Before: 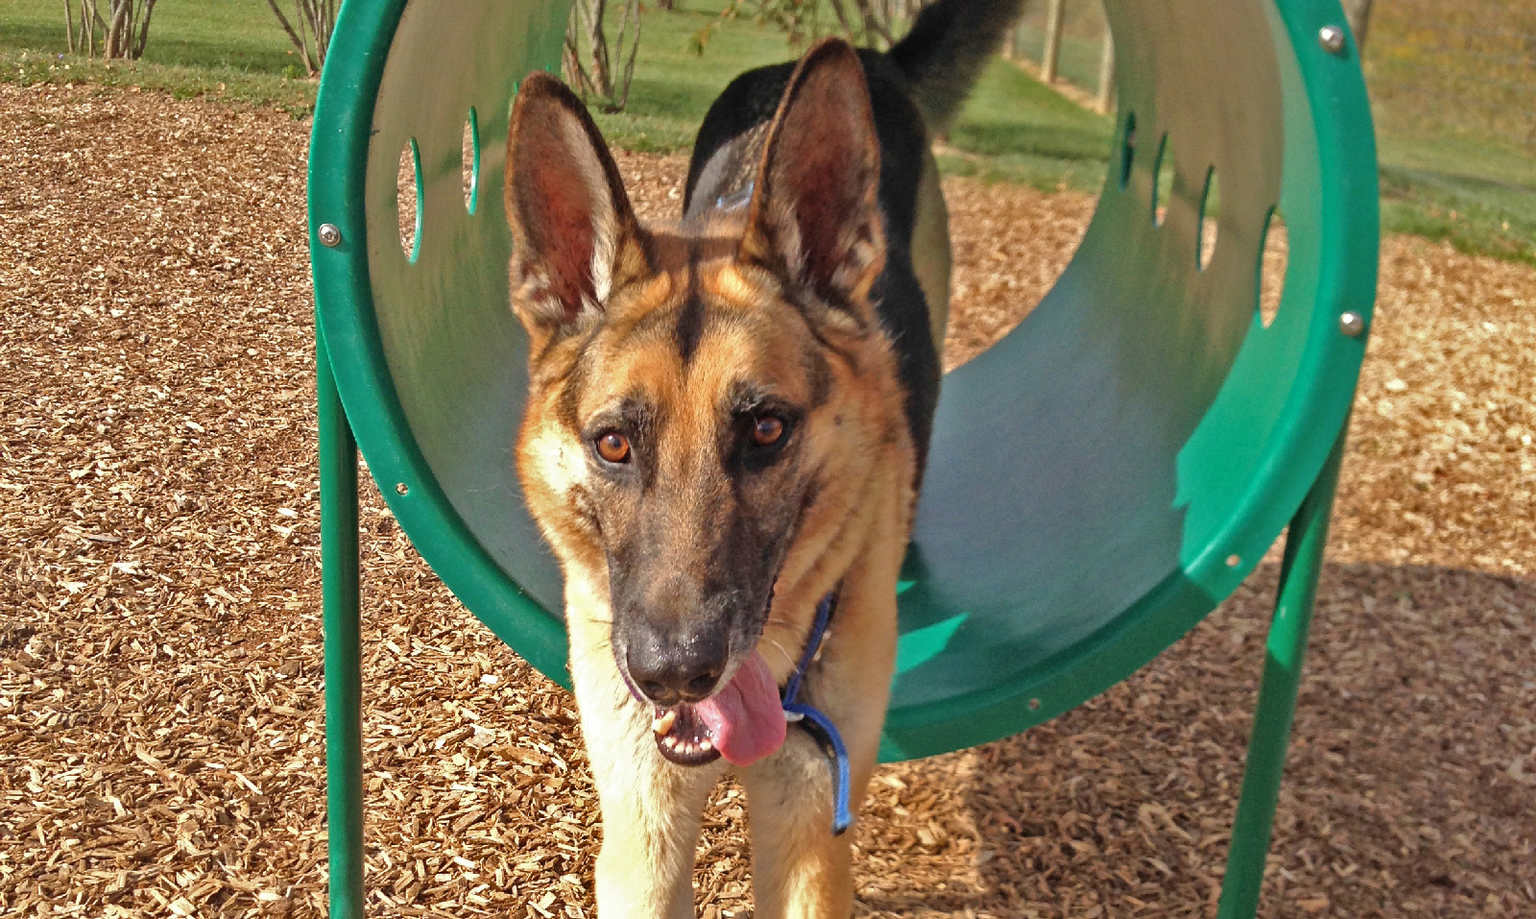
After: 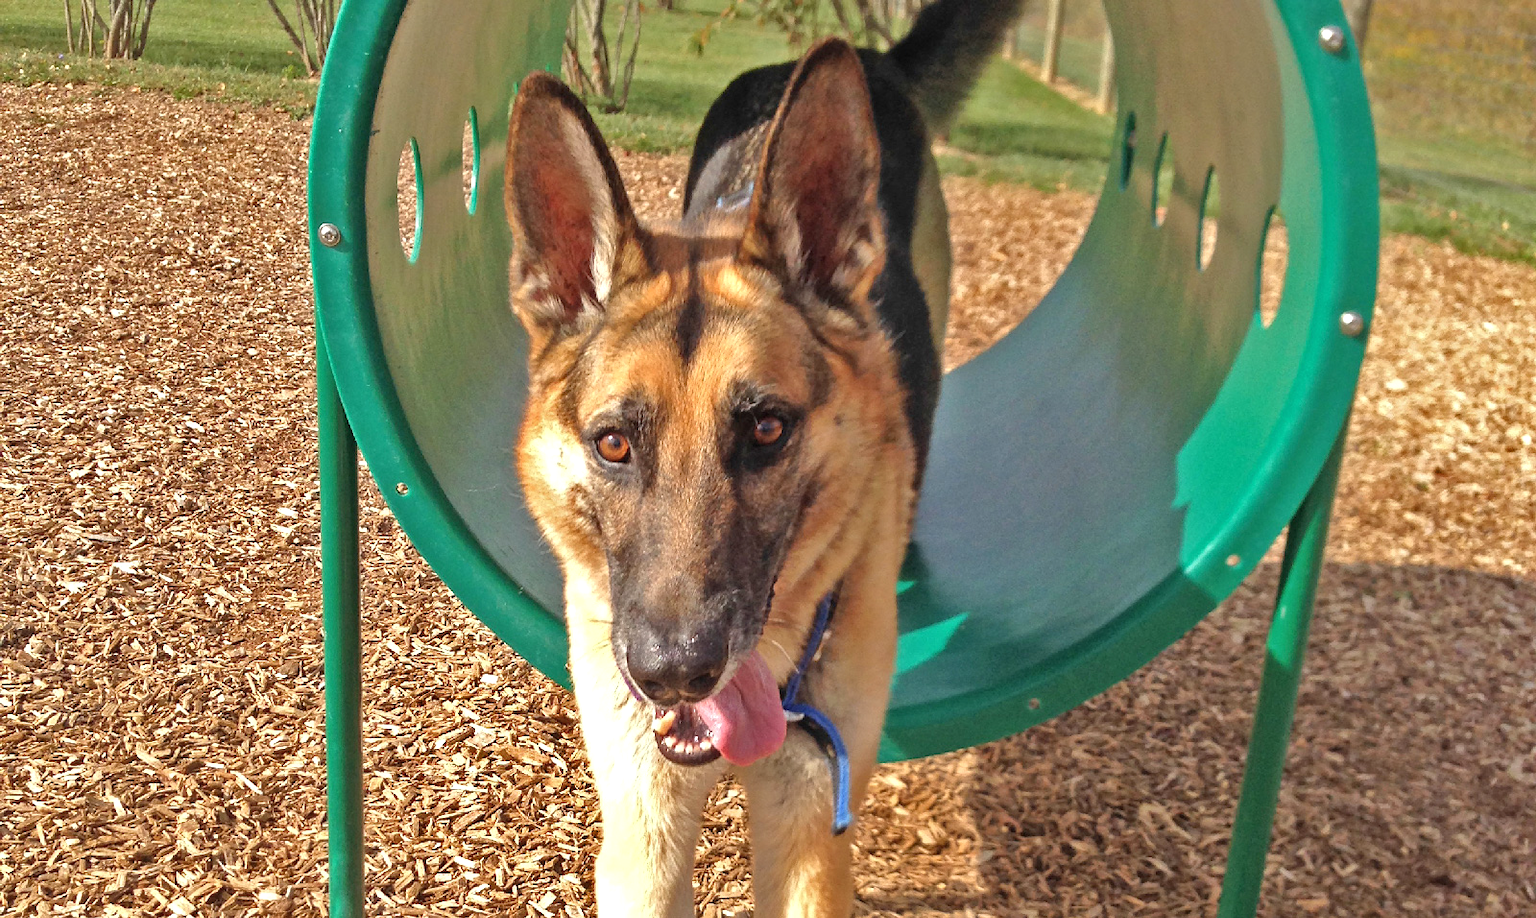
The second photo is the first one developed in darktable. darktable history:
exposure: black level correction 0, exposure 0.301 EV, compensate highlight preservation false
